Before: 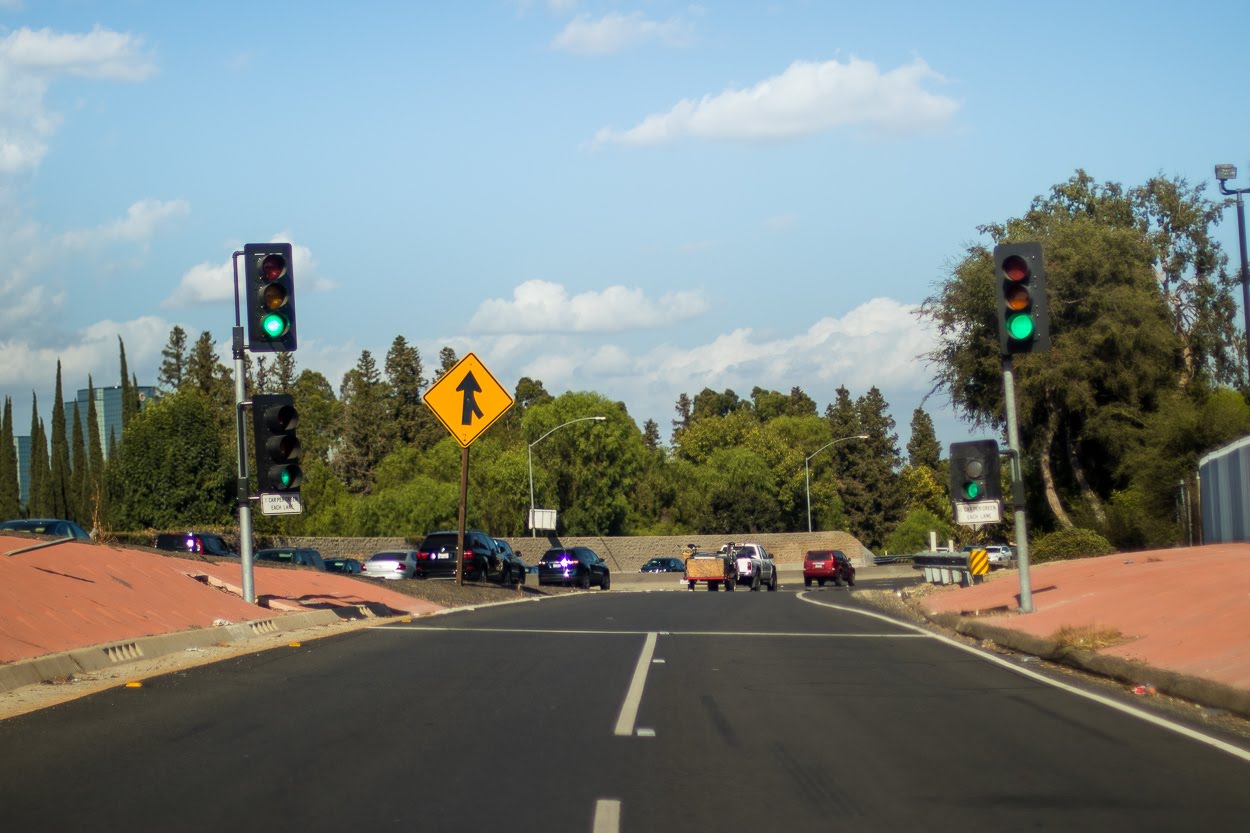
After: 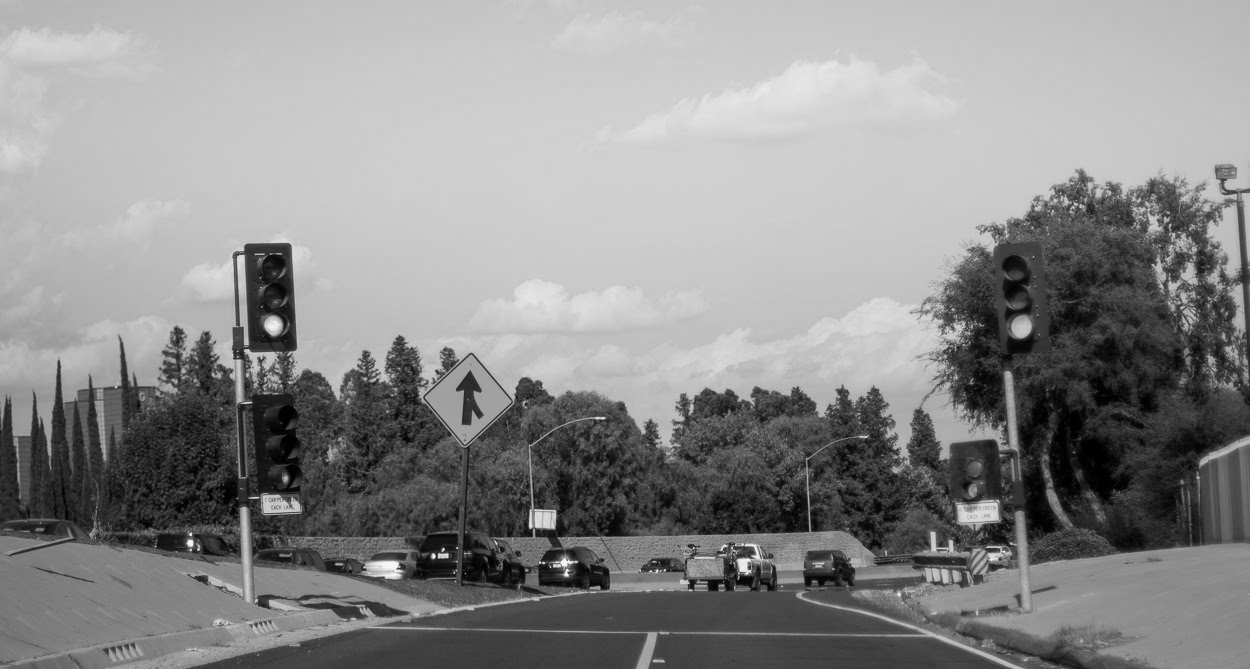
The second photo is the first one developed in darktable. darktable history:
levels: levels [0, 0.498, 0.996]
color calibration: output gray [0.21, 0.42, 0.37, 0], gray › normalize channels true, illuminant same as pipeline (D50), adaptation XYZ, x 0.346, y 0.359, gamut compression 0
crop: bottom 19.644%
